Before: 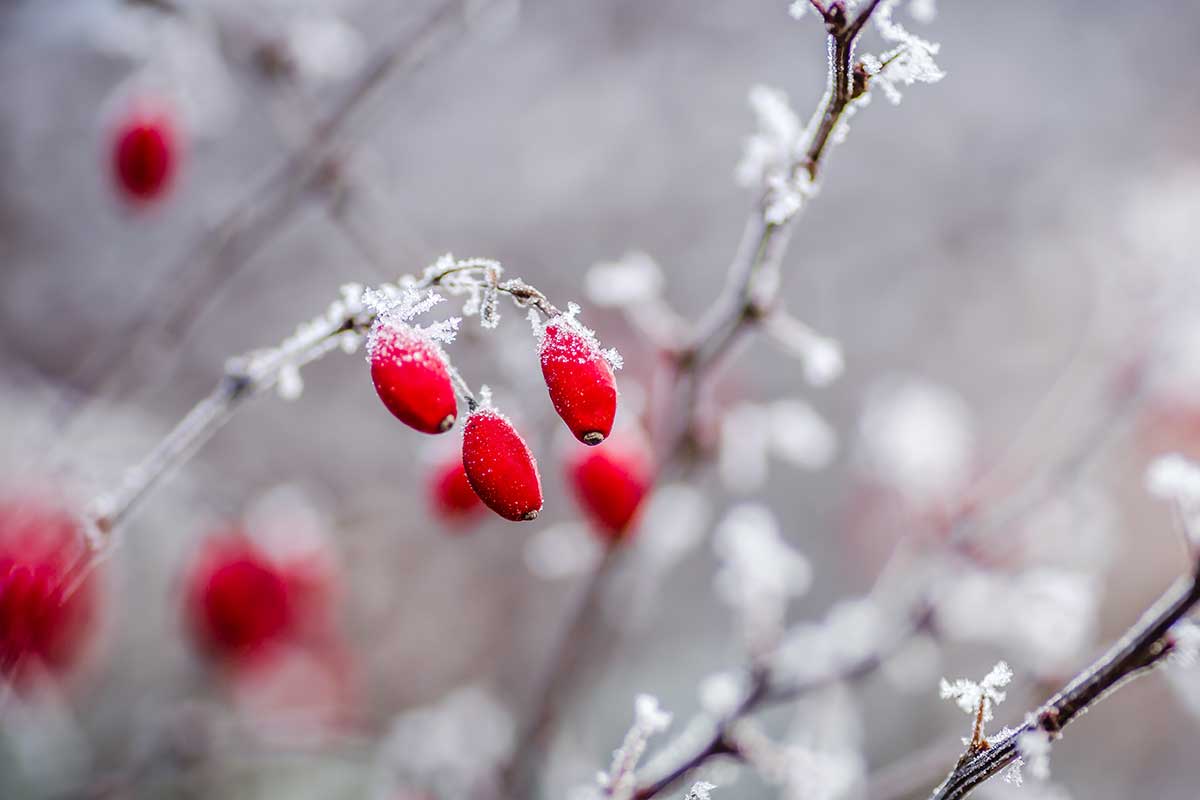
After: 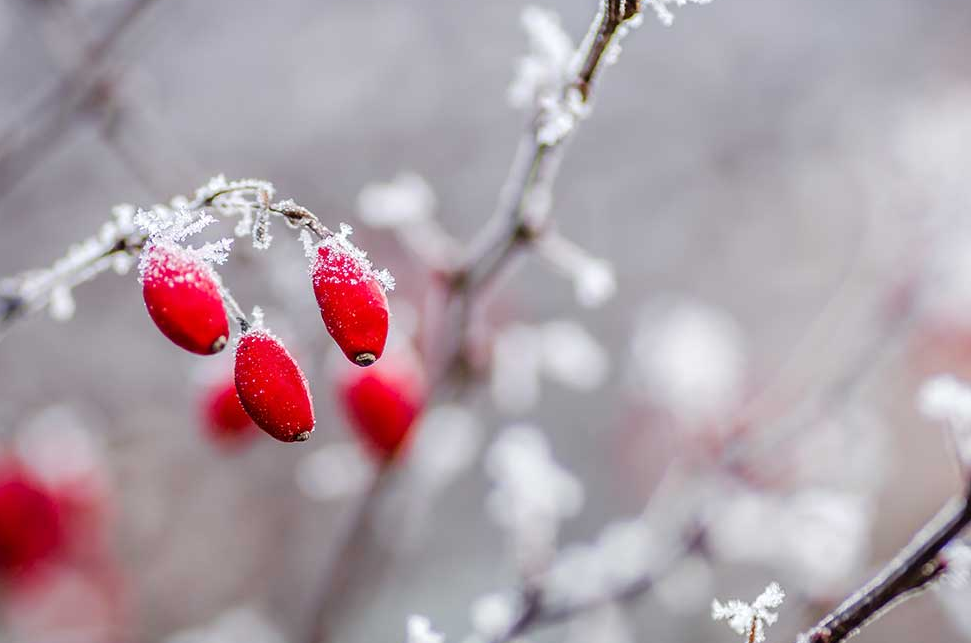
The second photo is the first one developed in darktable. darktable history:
crop: left 19.02%, top 9.887%, right 0%, bottom 9.665%
